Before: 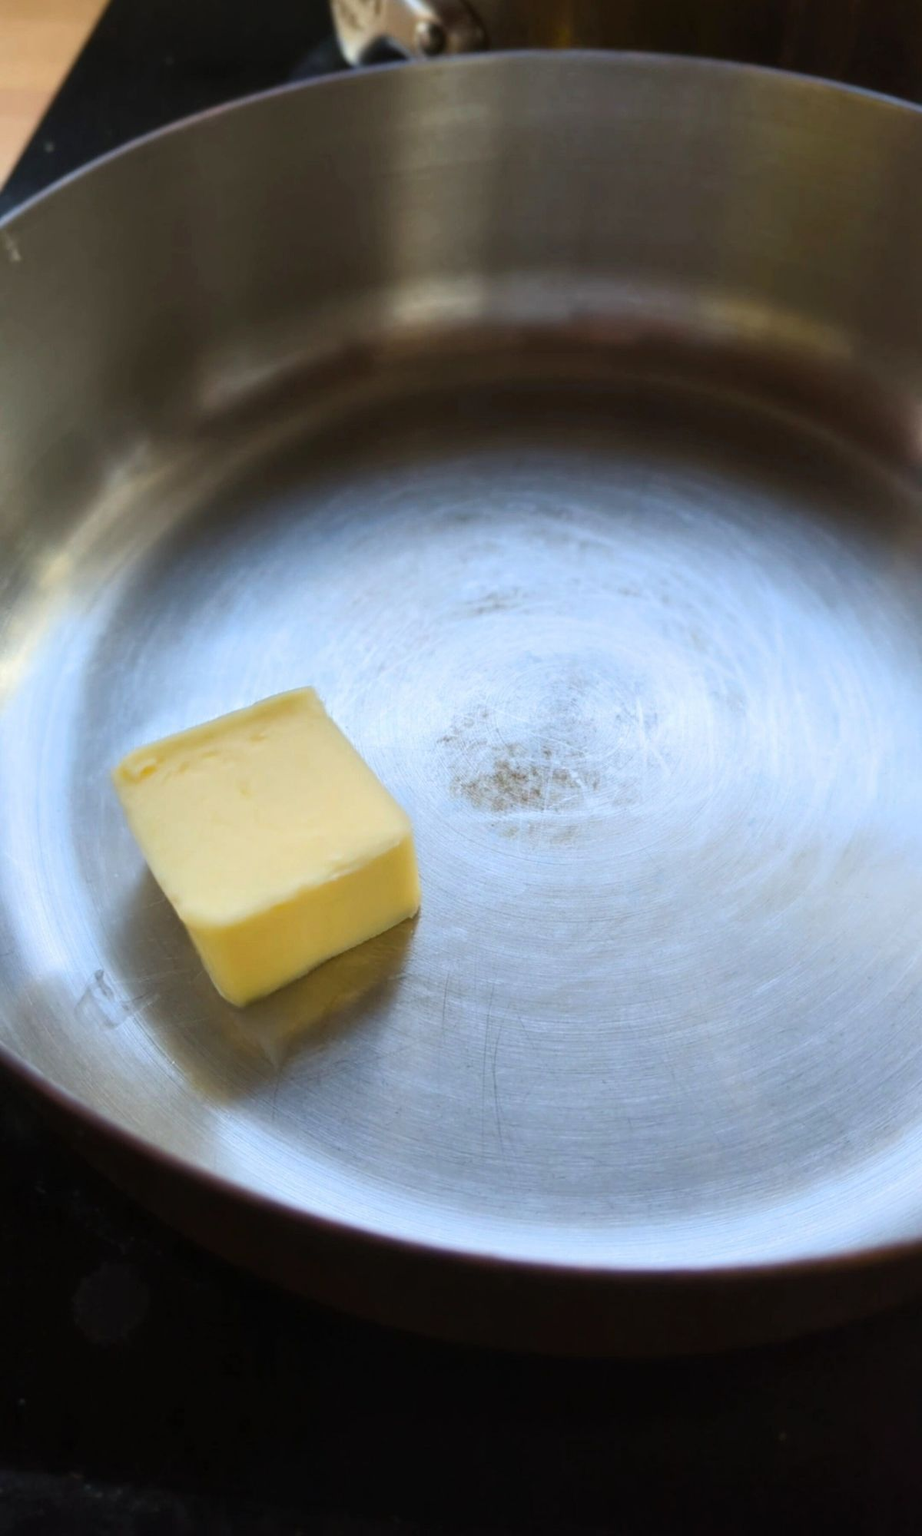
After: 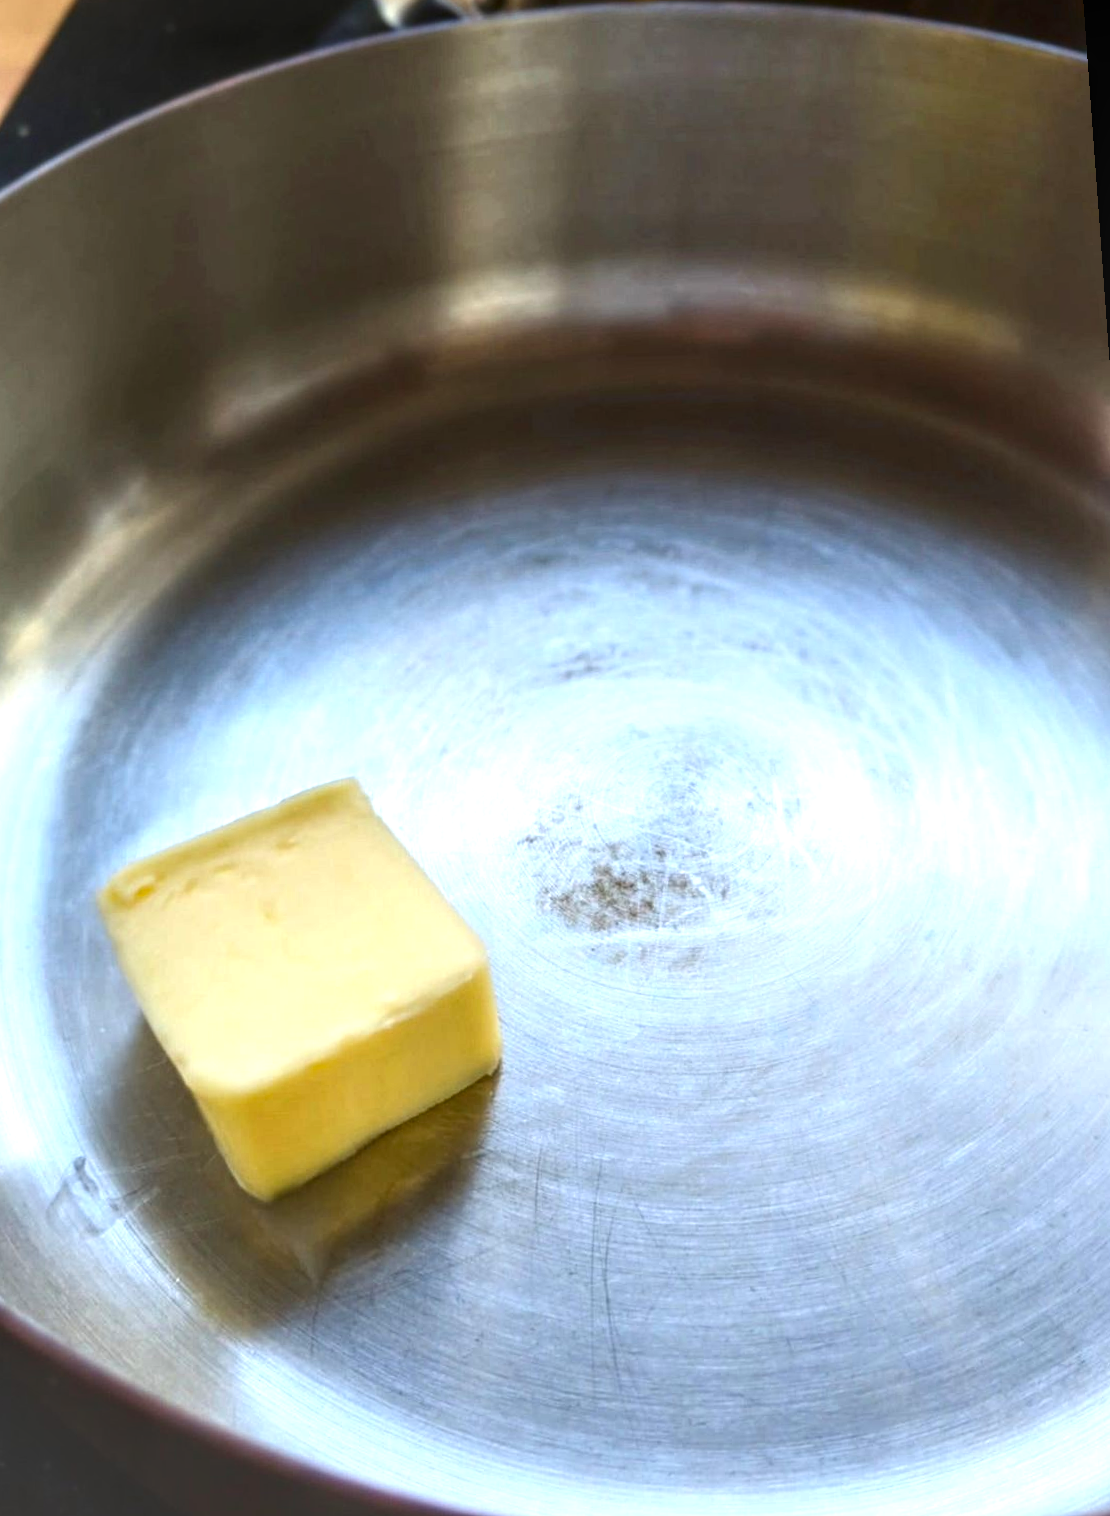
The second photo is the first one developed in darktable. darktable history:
local contrast: highlights 0%, shadows 0%, detail 133%
rotate and perspective: rotation -1.68°, lens shift (vertical) -0.146, crop left 0.049, crop right 0.912, crop top 0.032, crop bottom 0.96
exposure: black level correction 0, exposure 0.7 EV, compensate exposure bias true, compensate highlight preservation false
contrast brightness saturation: contrast 0.07, brightness -0.13, saturation 0.06
crop: bottom 19.644%
